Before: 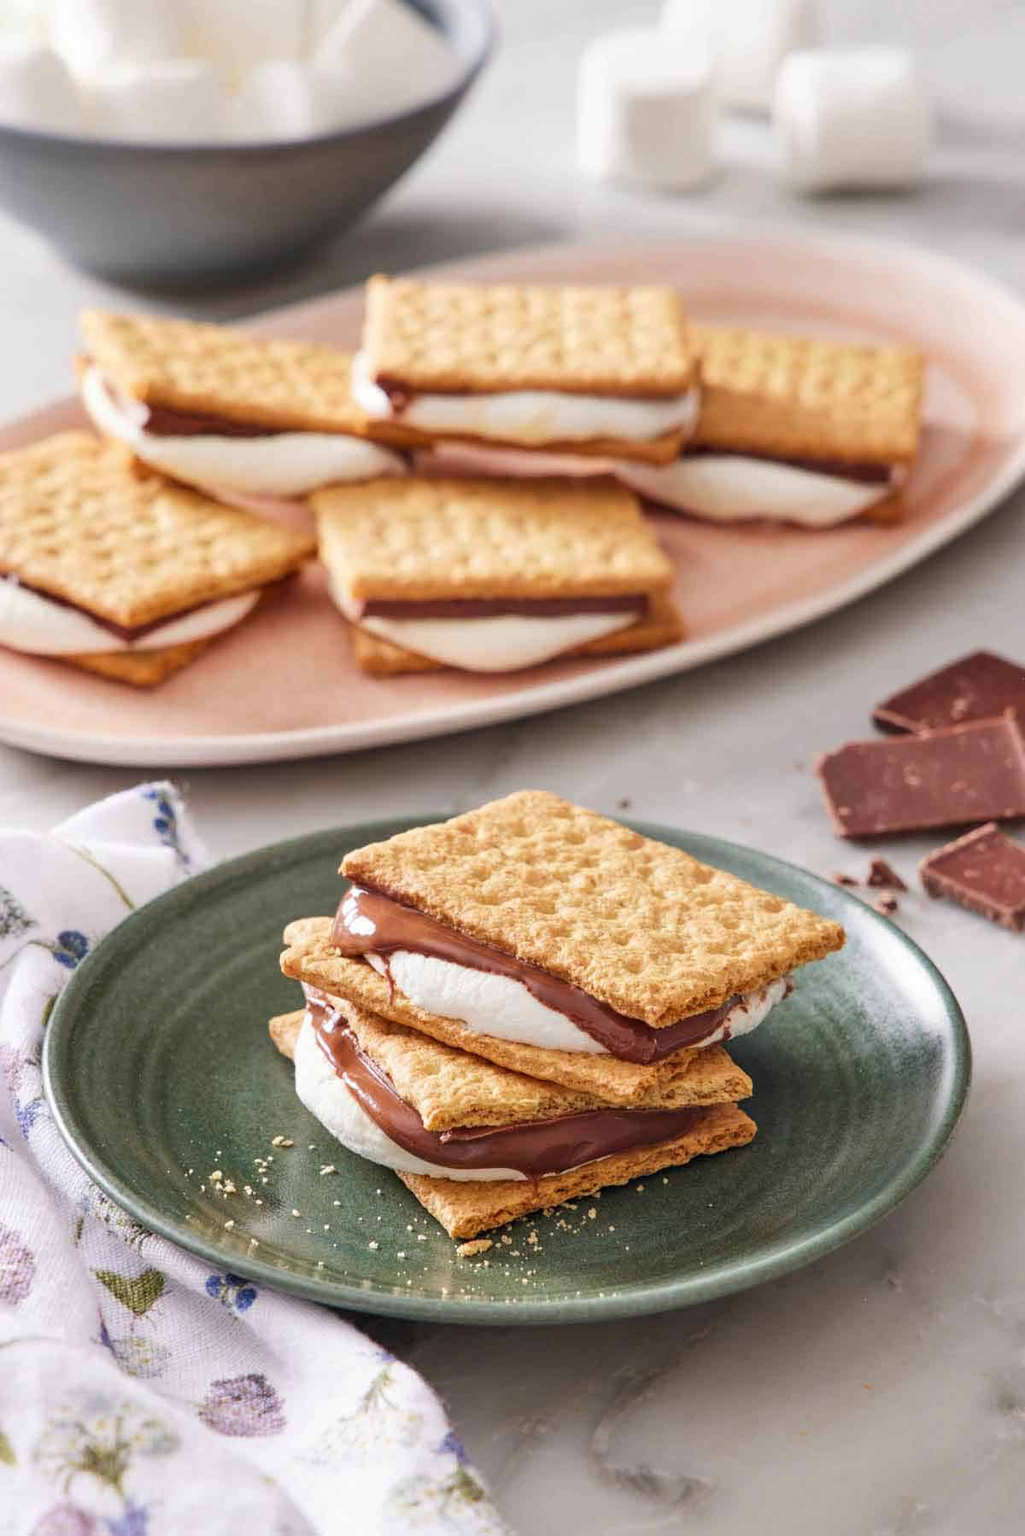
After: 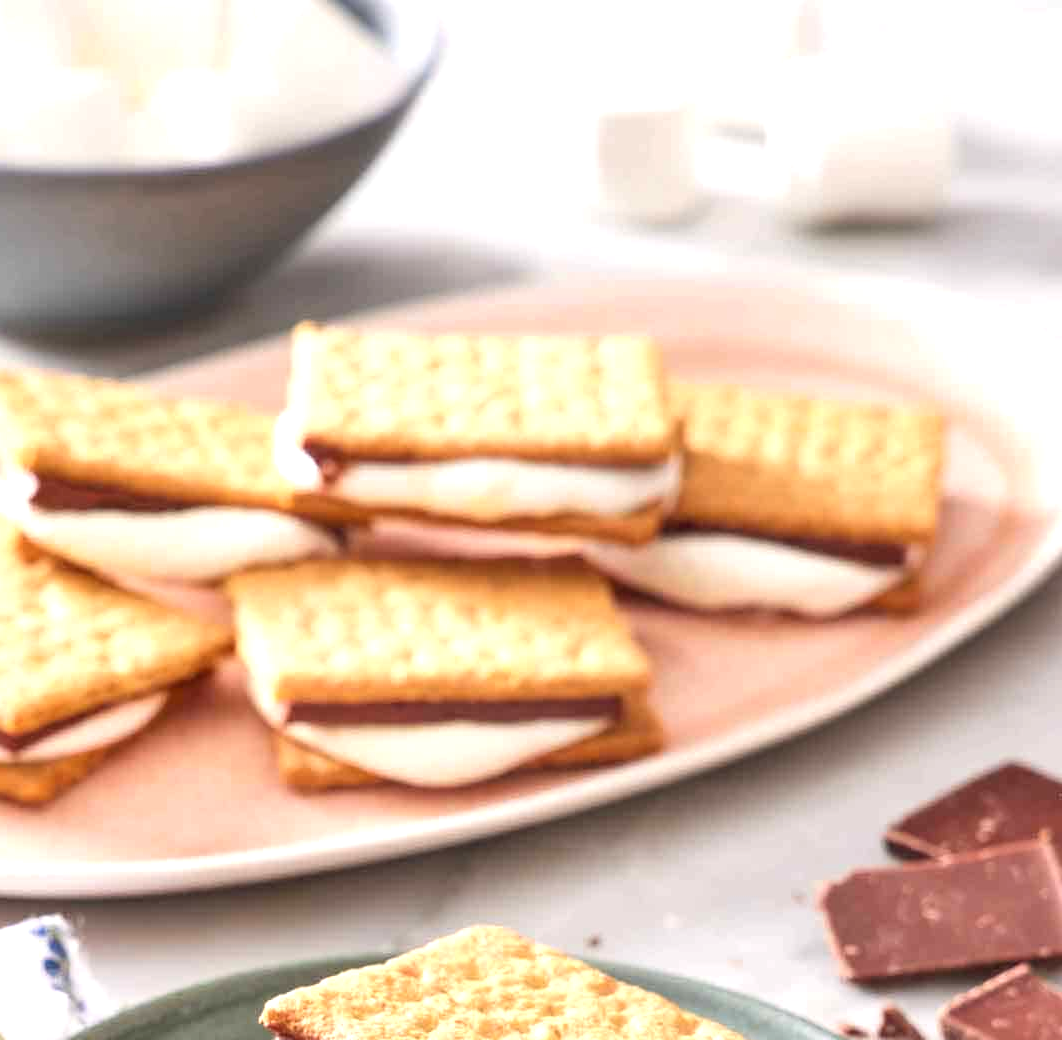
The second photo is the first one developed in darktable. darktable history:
exposure: black level correction 0, exposure 0.697 EV, compensate highlight preservation false
crop and rotate: left 11.42%, bottom 42.188%
